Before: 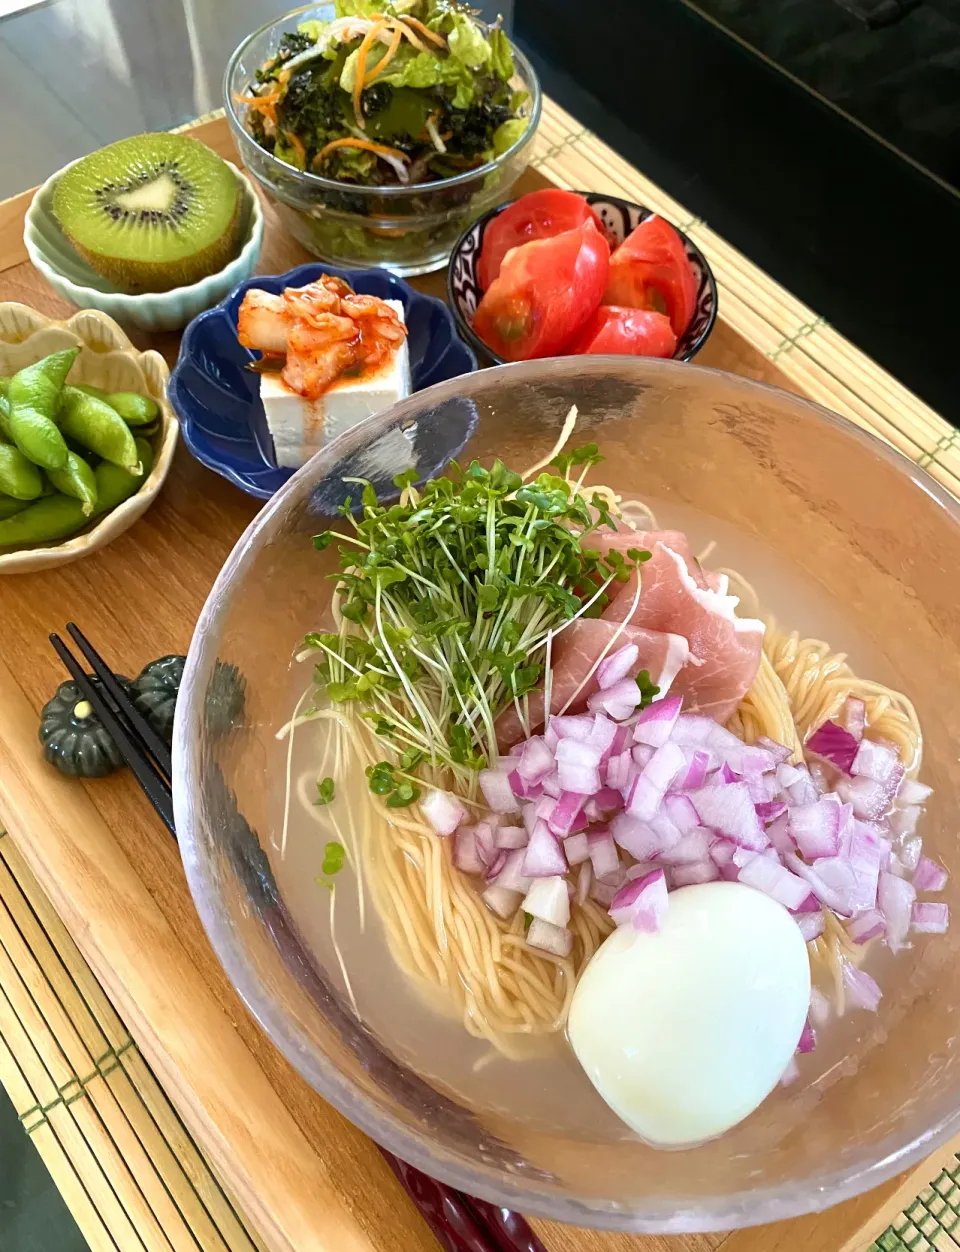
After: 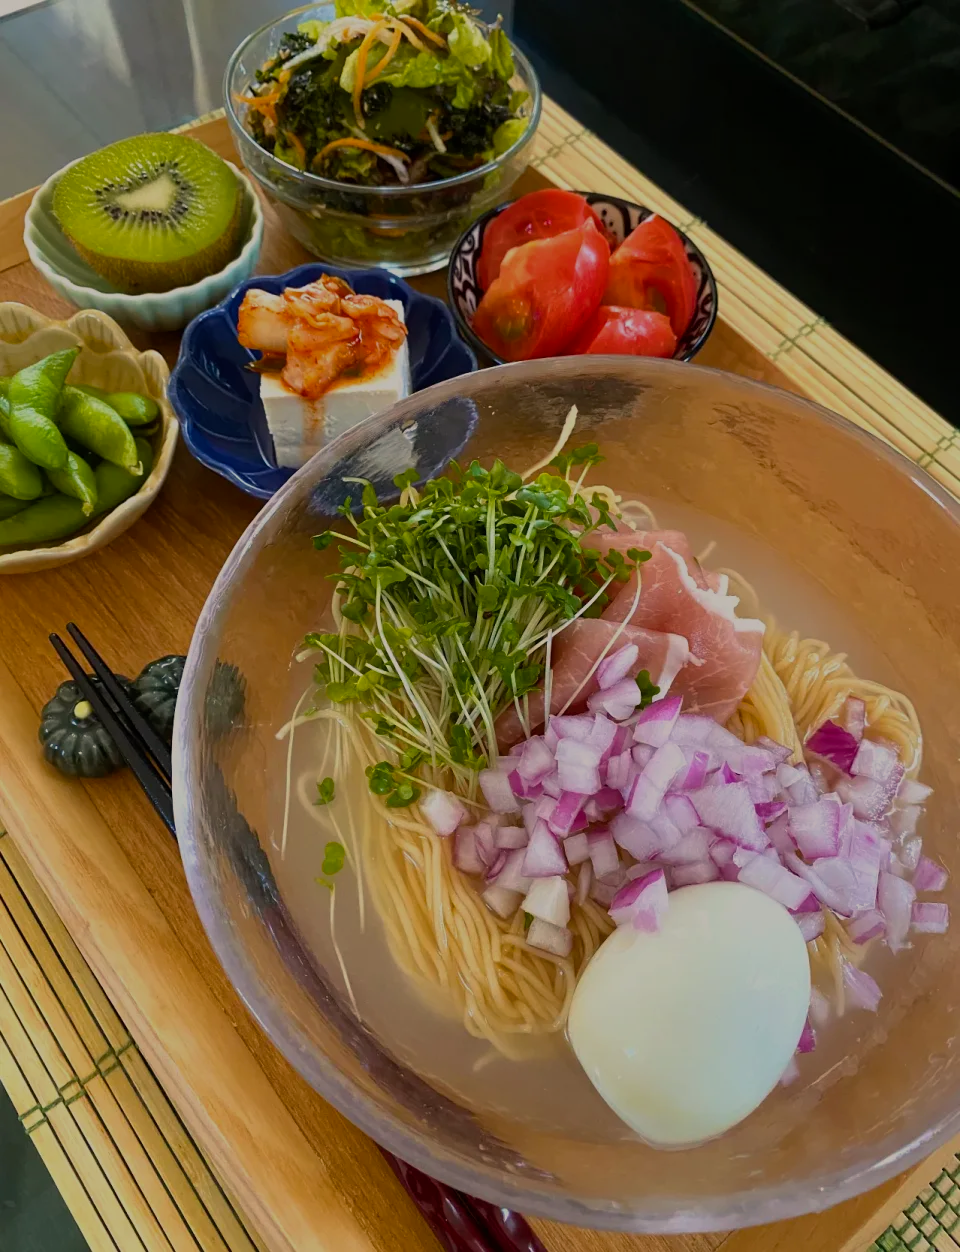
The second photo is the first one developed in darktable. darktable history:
exposure: exposure -0.919 EV, compensate highlight preservation false
color balance rgb: highlights gain › chroma 2.022%, highlights gain › hue 71.86°, perceptual saturation grading › global saturation 12.254%, perceptual brilliance grading › global brilliance 1.324%, perceptual brilliance grading › highlights -3.943%, global vibrance 20%
